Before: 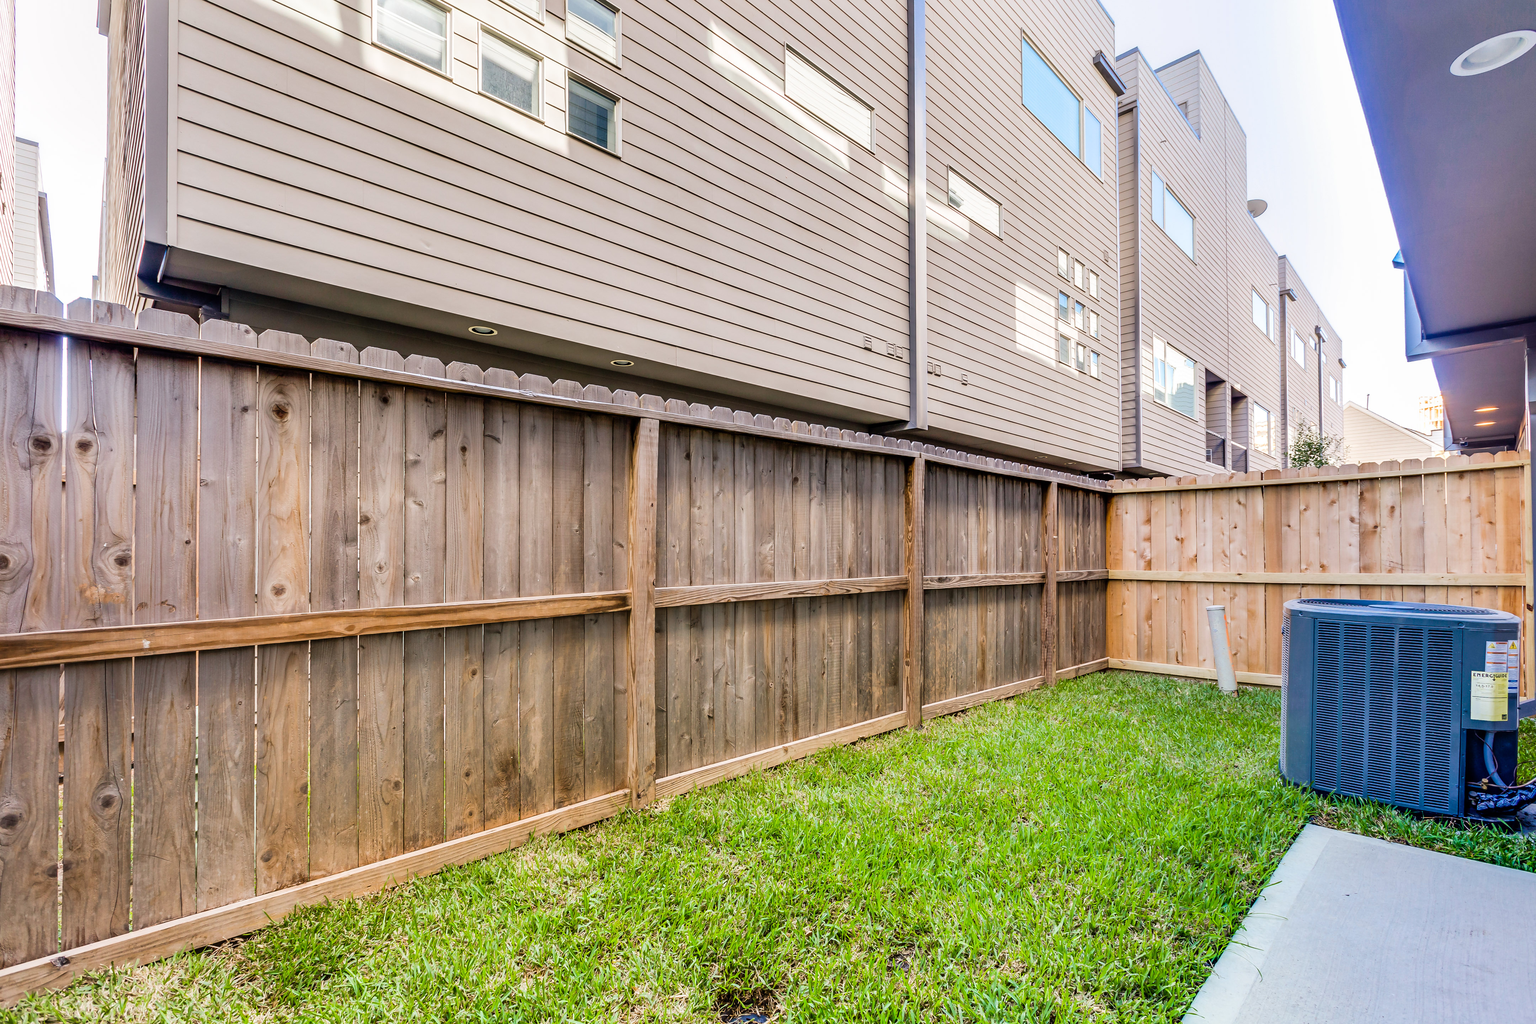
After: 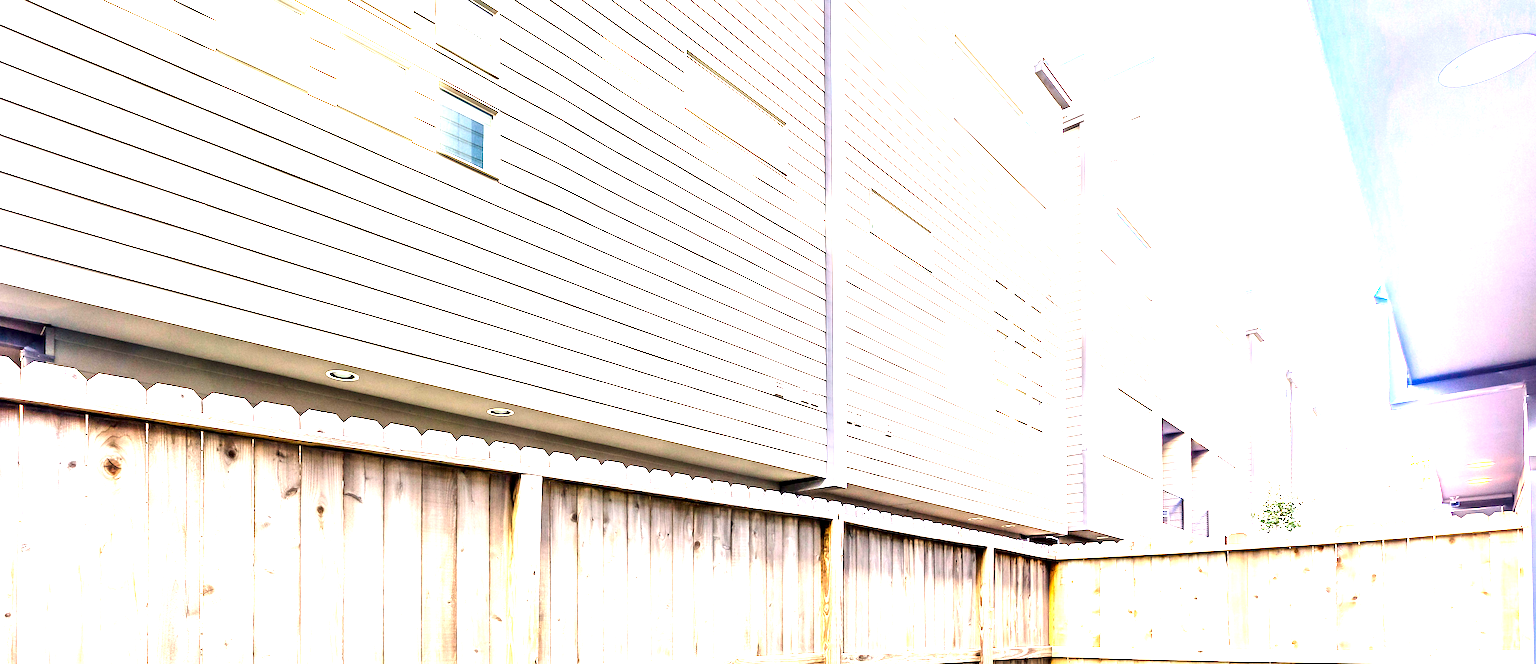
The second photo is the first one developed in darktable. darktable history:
crop and rotate: left 11.812%, bottom 42.776%
exposure: black level correction 0.001, exposure 2.607 EV, compensate exposure bias true, compensate highlight preservation false
grain: on, module defaults
